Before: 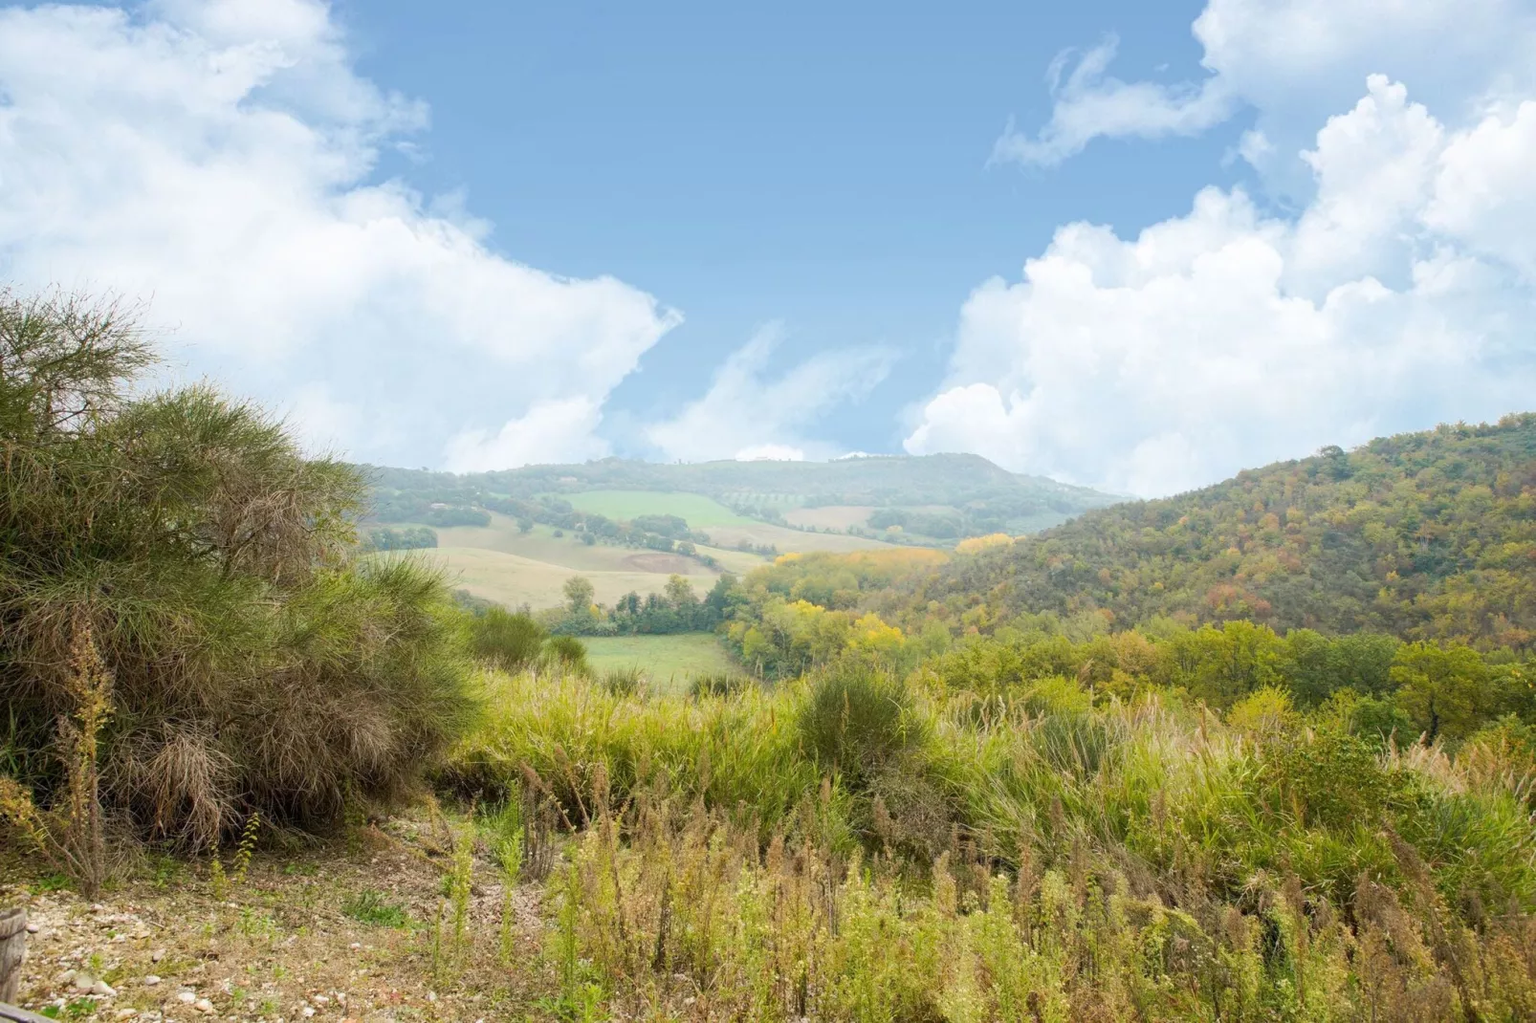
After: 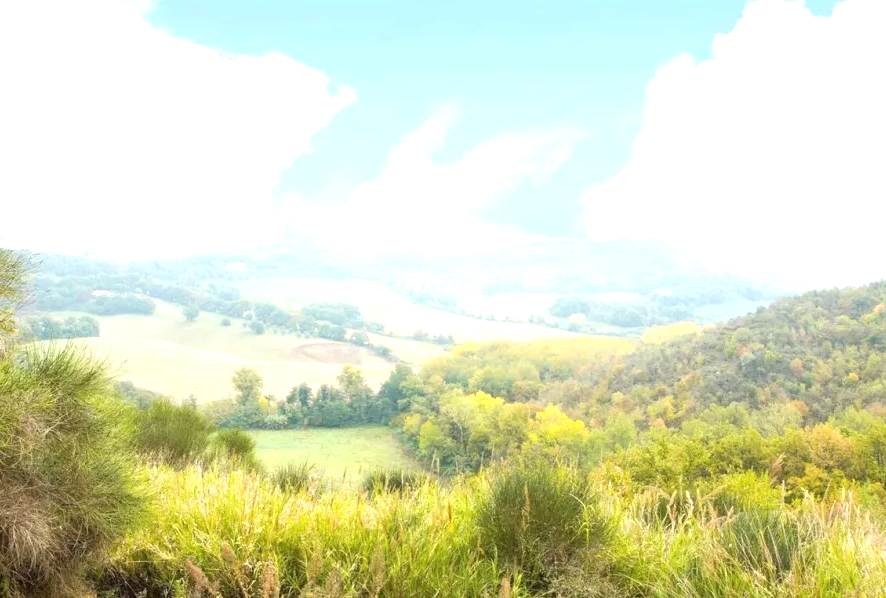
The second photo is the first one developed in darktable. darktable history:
exposure: black level correction 0, exposure 0.894 EV, compensate exposure bias true, compensate highlight preservation false
crop and rotate: left 22.317%, top 22.138%, right 22.498%, bottom 21.881%
